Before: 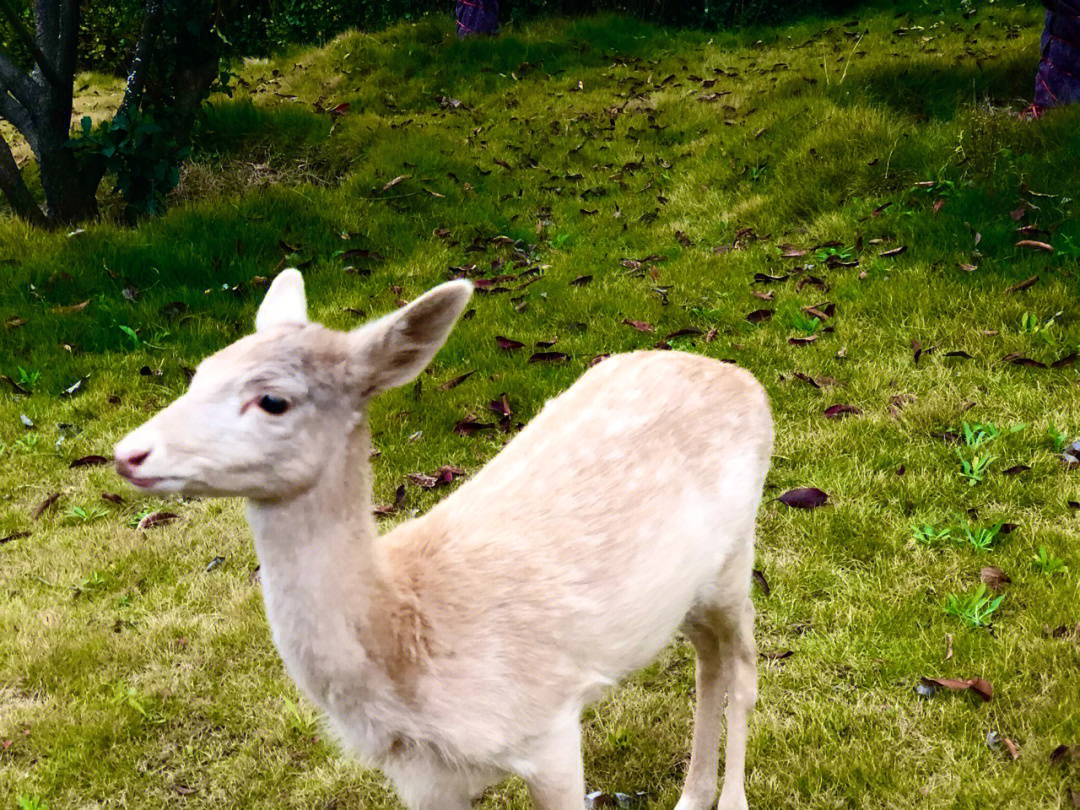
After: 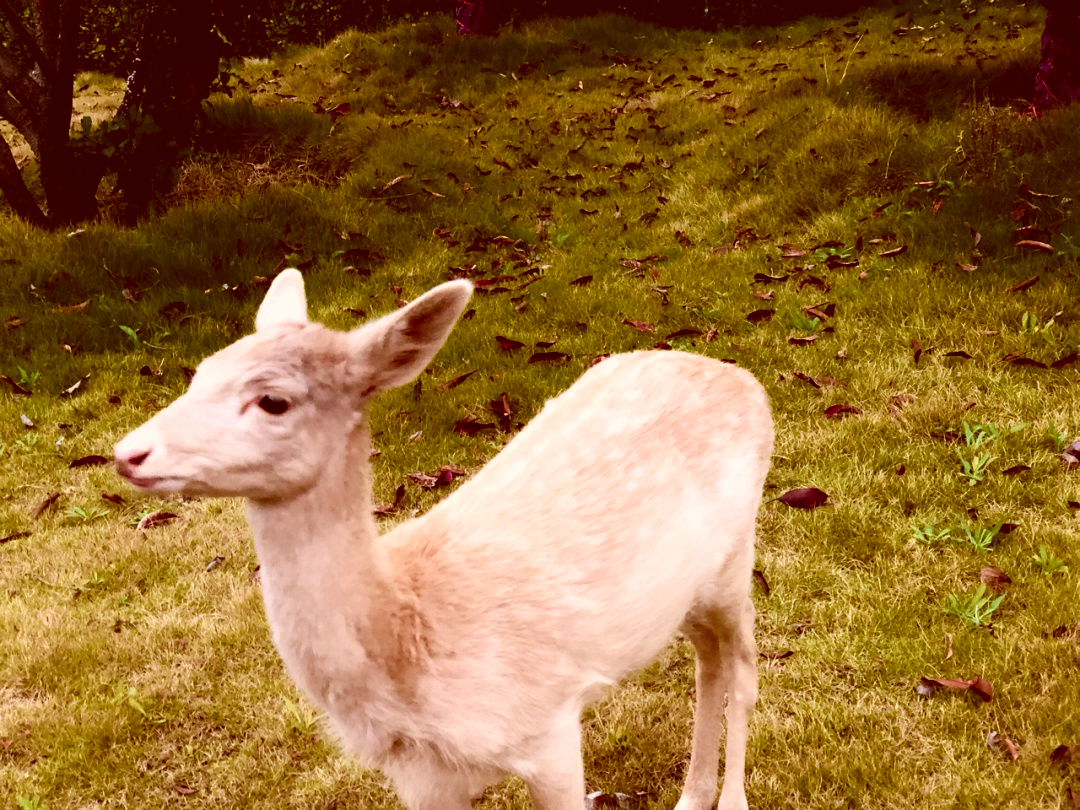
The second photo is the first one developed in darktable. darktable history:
color correction: highlights a* 9.32, highlights b* 8.73, shadows a* 39.97, shadows b* 39.85, saturation 0.766
shadows and highlights: radius 92.57, shadows -13.58, white point adjustment 0.227, highlights 31.75, compress 48.49%, soften with gaussian
